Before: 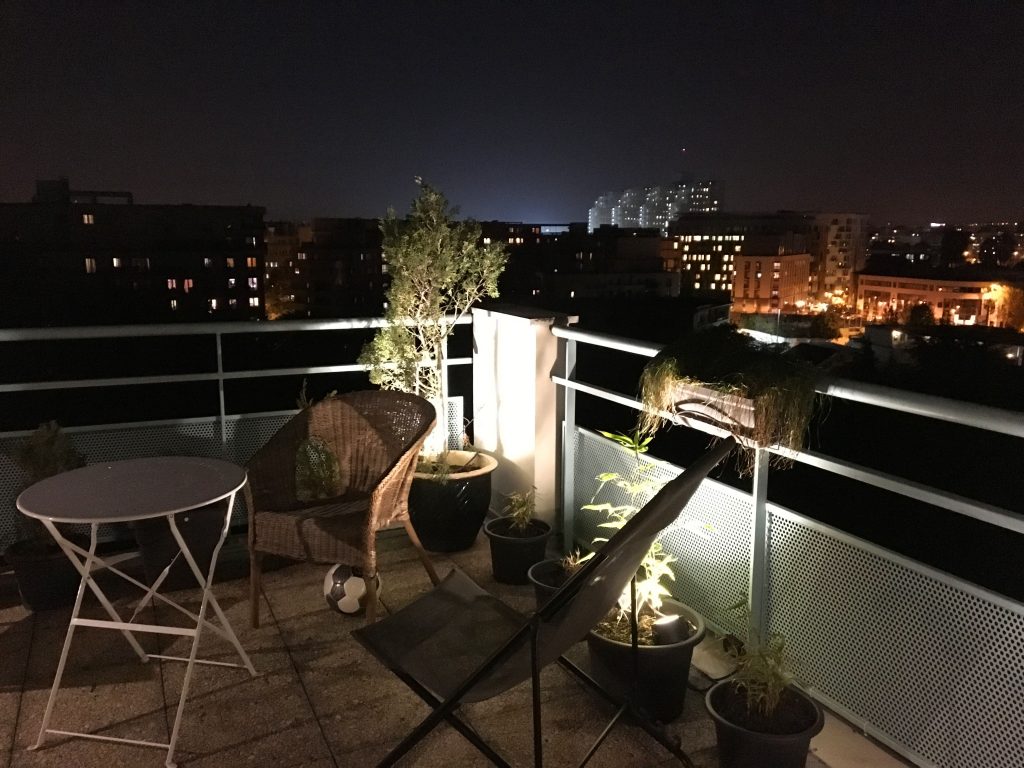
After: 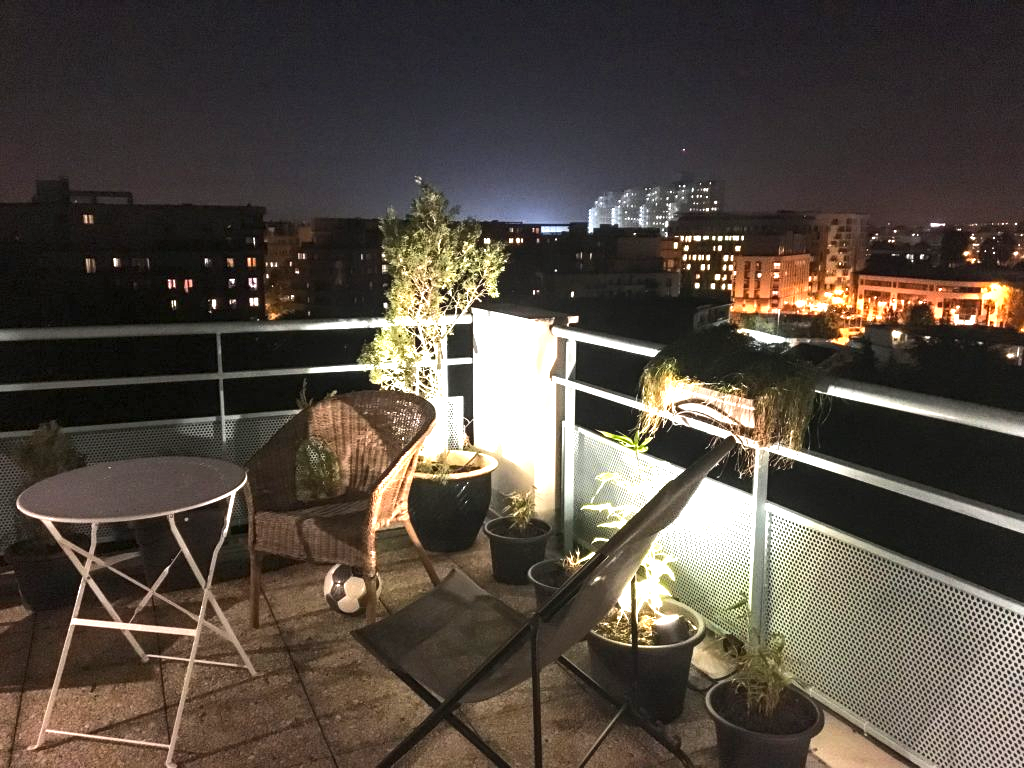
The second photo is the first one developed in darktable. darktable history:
exposure: black level correction 0, exposure 1.1 EV, compensate exposure bias true, compensate highlight preservation false
local contrast: on, module defaults
tone equalizer: -8 EV 0.001 EV, -7 EV -0.002 EV, -6 EV 0.002 EV, -5 EV -0.03 EV, -4 EV -0.116 EV, -3 EV -0.169 EV, -2 EV 0.24 EV, -1 EV 0.702 EV, +0 EV 0.493 EV
